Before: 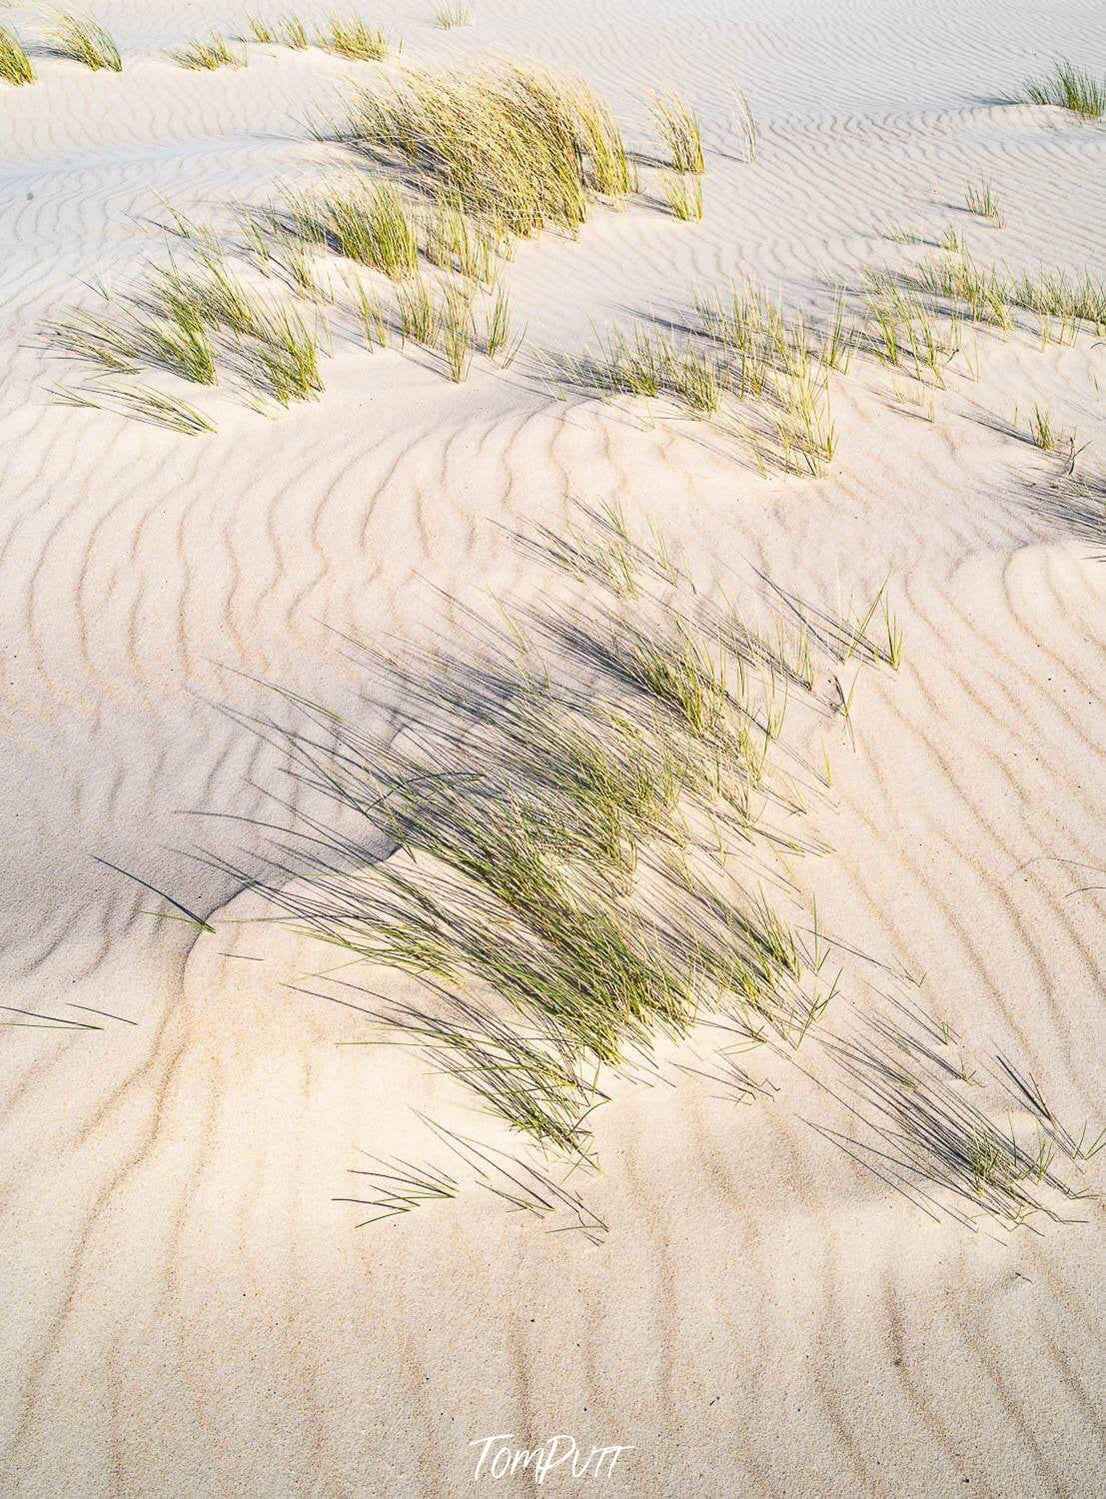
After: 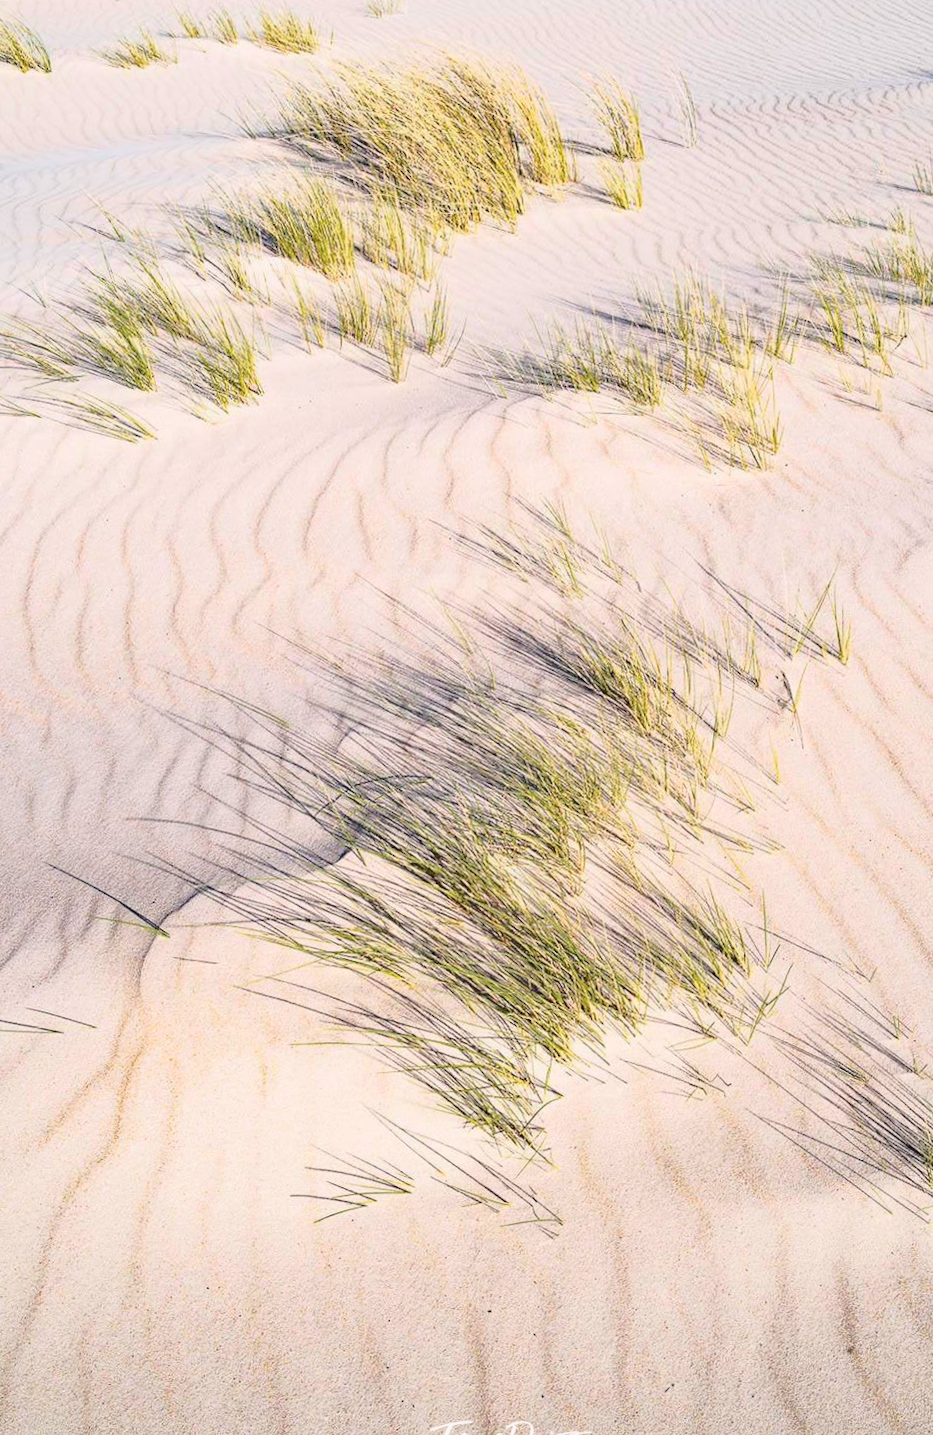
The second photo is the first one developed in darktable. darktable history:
rotate and perspective: lens shift (vertical) 0.048, lens shift (horizontal) -0.024, automatic cropping off
tone curve: curves: ch0 [(0.003, 0.015) (0.104, 0.07) (0.236, 0.218) (0.401, 0.443) (0.495, 0.55) (0.65, 0.68) (0.832, 0.858) (1, 0.977)]; ch1 [(0, 0) (0.161, 0.092) (0.35, 0.33) (0.379, 0.401) (0.45, 0.466) (0.489, 0.499) (0.55, 0.56) (0.621, 0.615) (0.718, 0.734) (1, 1)]; ch2 [(0, 0) (0.369, 0.427) (0.44, 0.434) (0.502, 0.501) (0.557, 0.55) (0.586, 0.59) (1, 1)], color space Lab, independent channels, preserve colors none
crop and rotate: angle 1°, left 4.281%, top 0.642%, right 11.383%, bottom 2.486%
